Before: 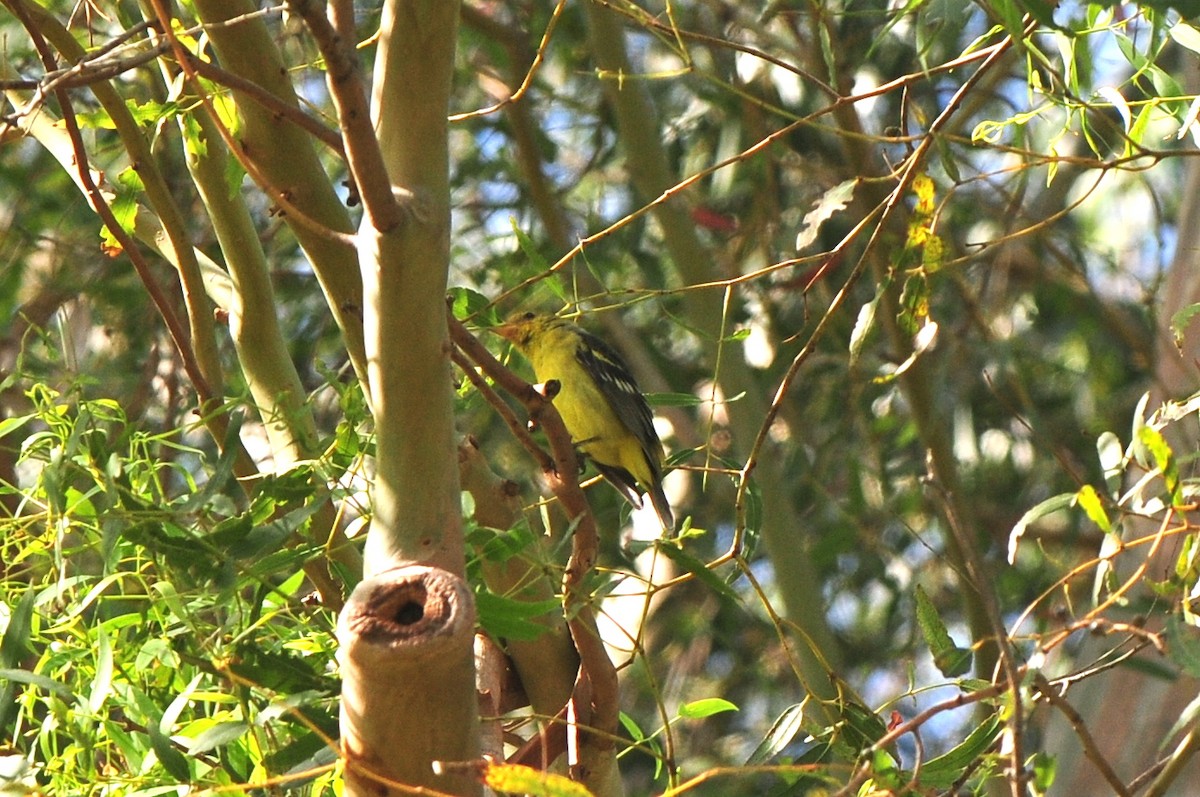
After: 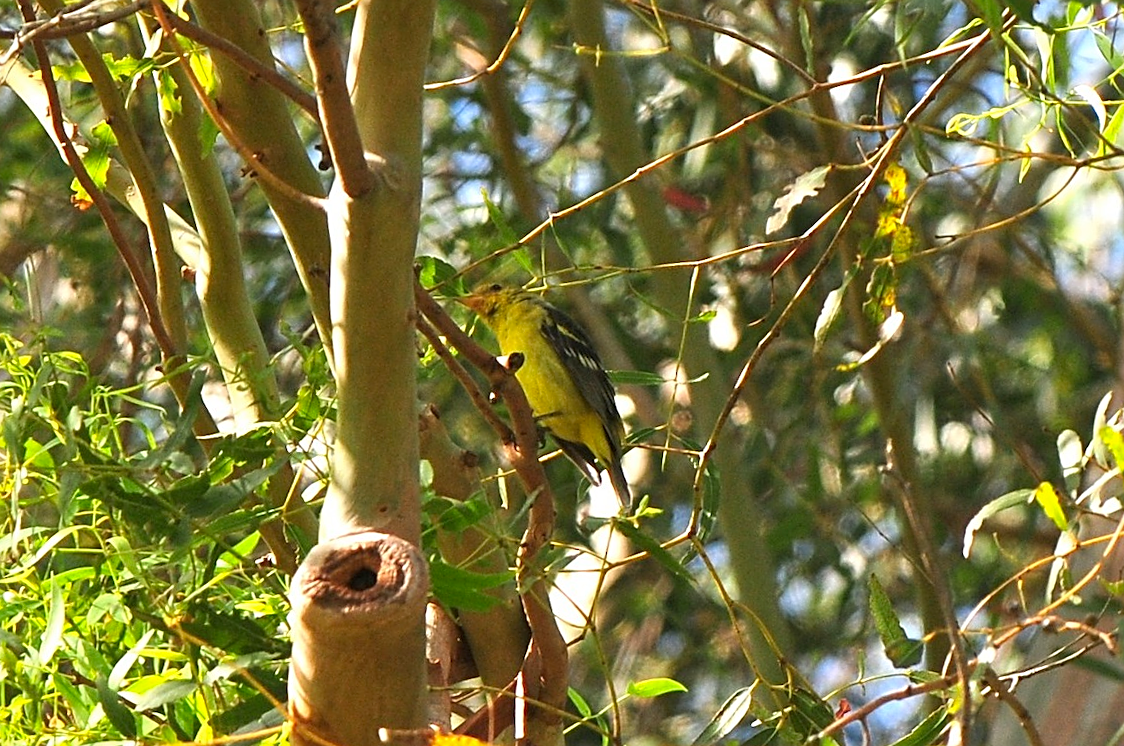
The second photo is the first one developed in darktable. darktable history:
sharpen: on, module defaults
contrast brightness saturation: saturation 0.103
crop and rotate: angle -2.59°
